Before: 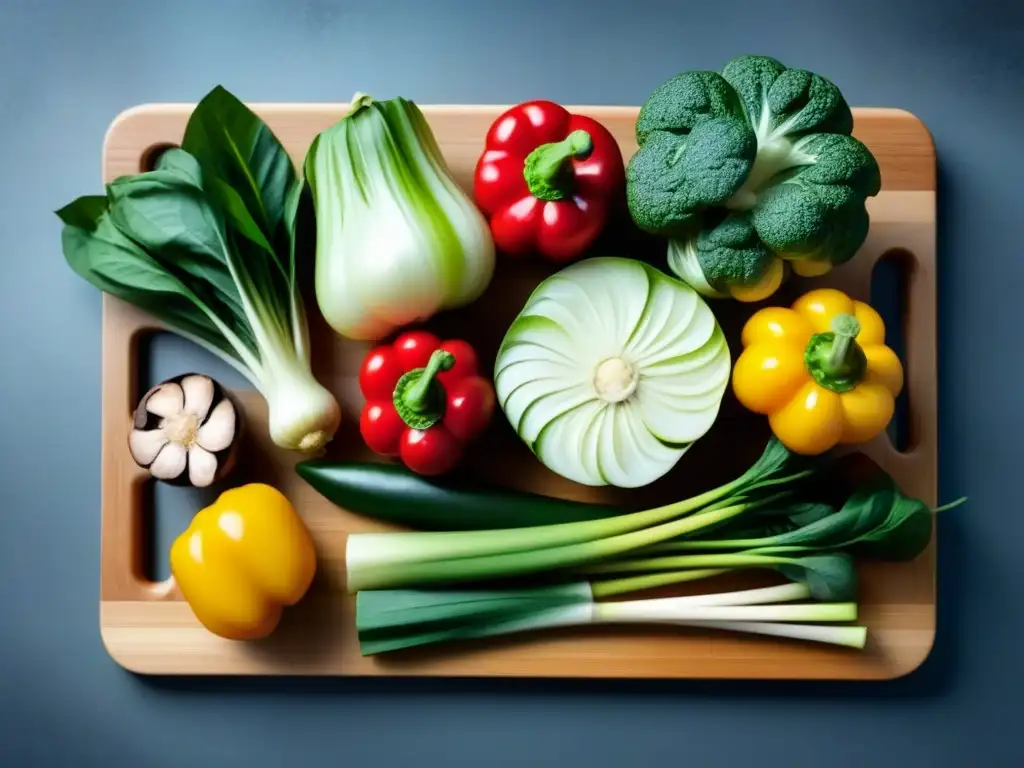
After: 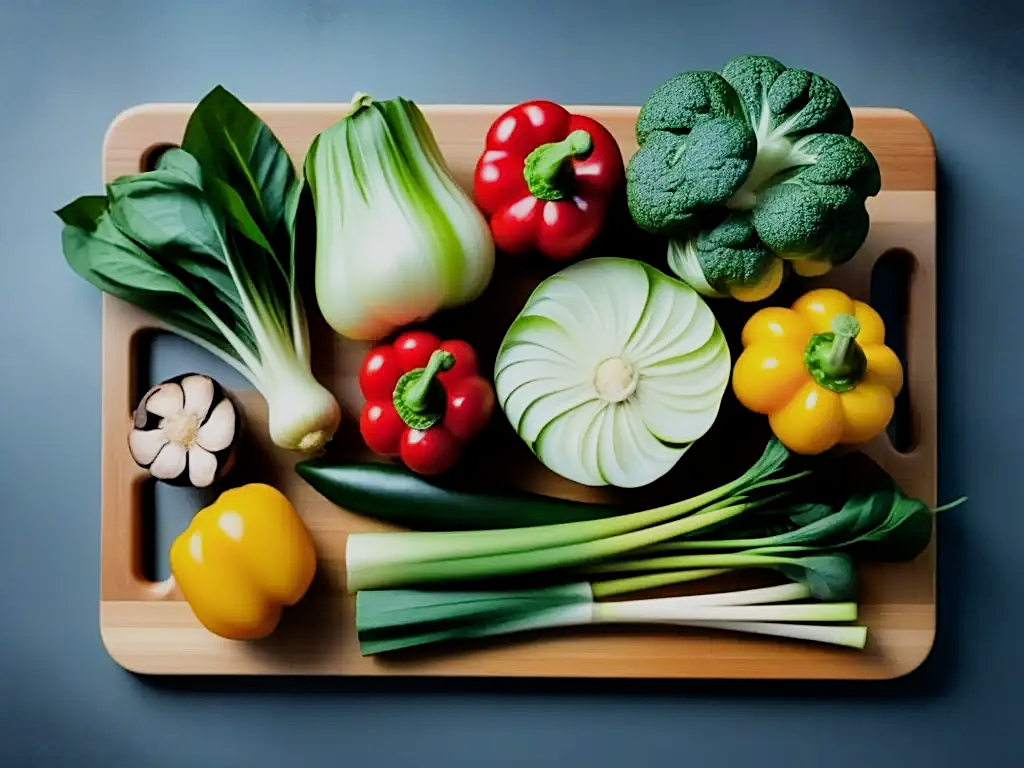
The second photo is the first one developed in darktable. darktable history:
sharpen: on, module defaults
filmic rgb: black relative exposure -8.04 EV, white relative exposure 3.84 EV, threshold 3.03 EV, hardness 4.31, enable highlight reconstruction true
